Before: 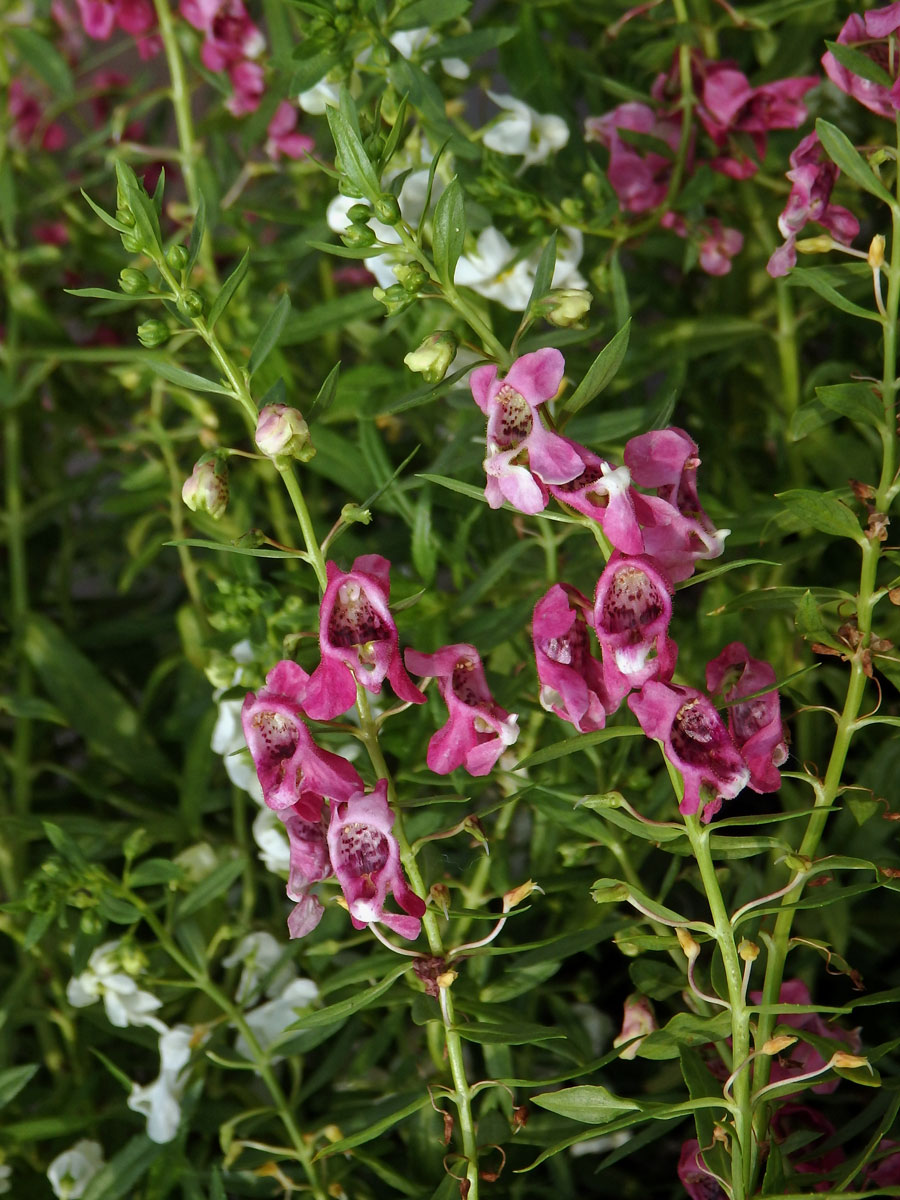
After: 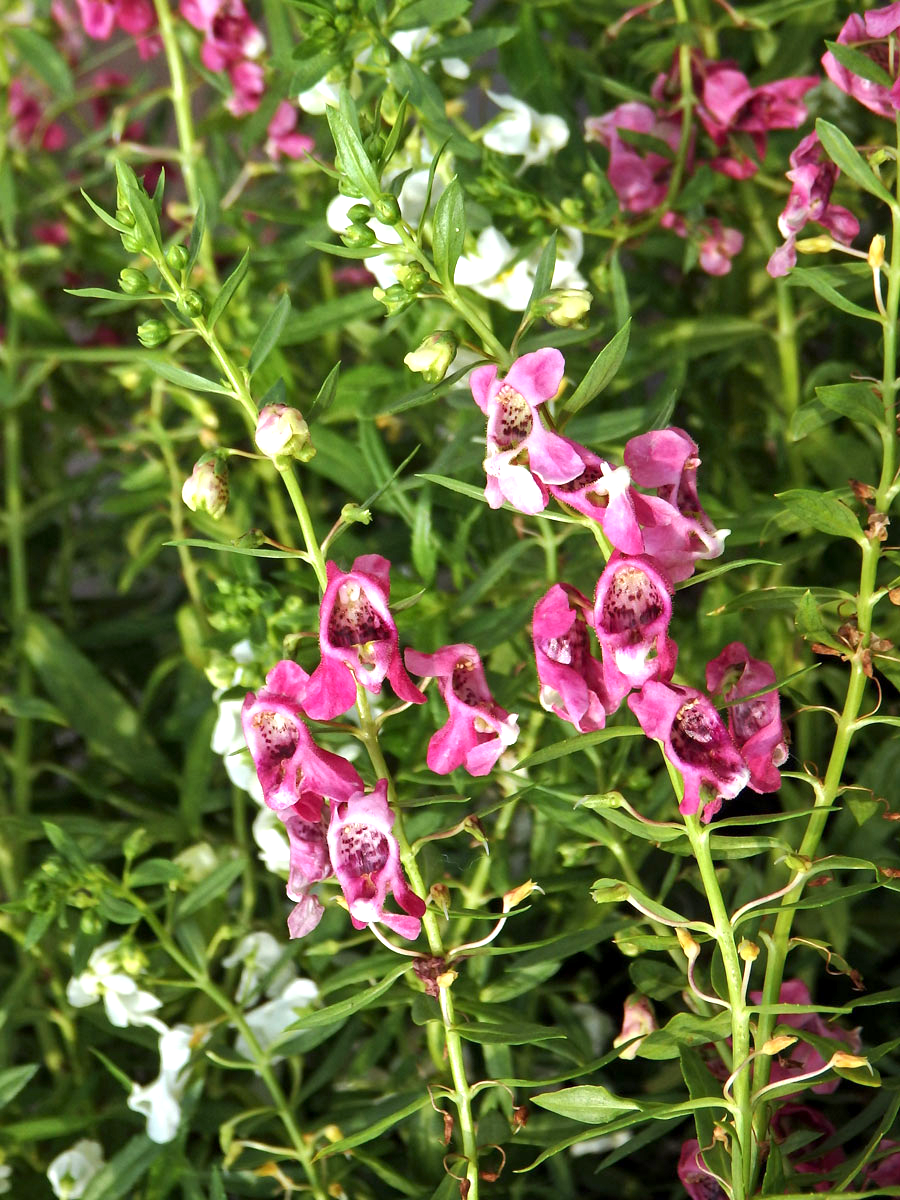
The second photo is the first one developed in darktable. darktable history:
exposure: black level correction 0, exposure 1 EV, compensate highlight preservation false
local contrast: mode bilateral grid, contrast 19, coarseness 51, detail 120%, midtone range 0.2
